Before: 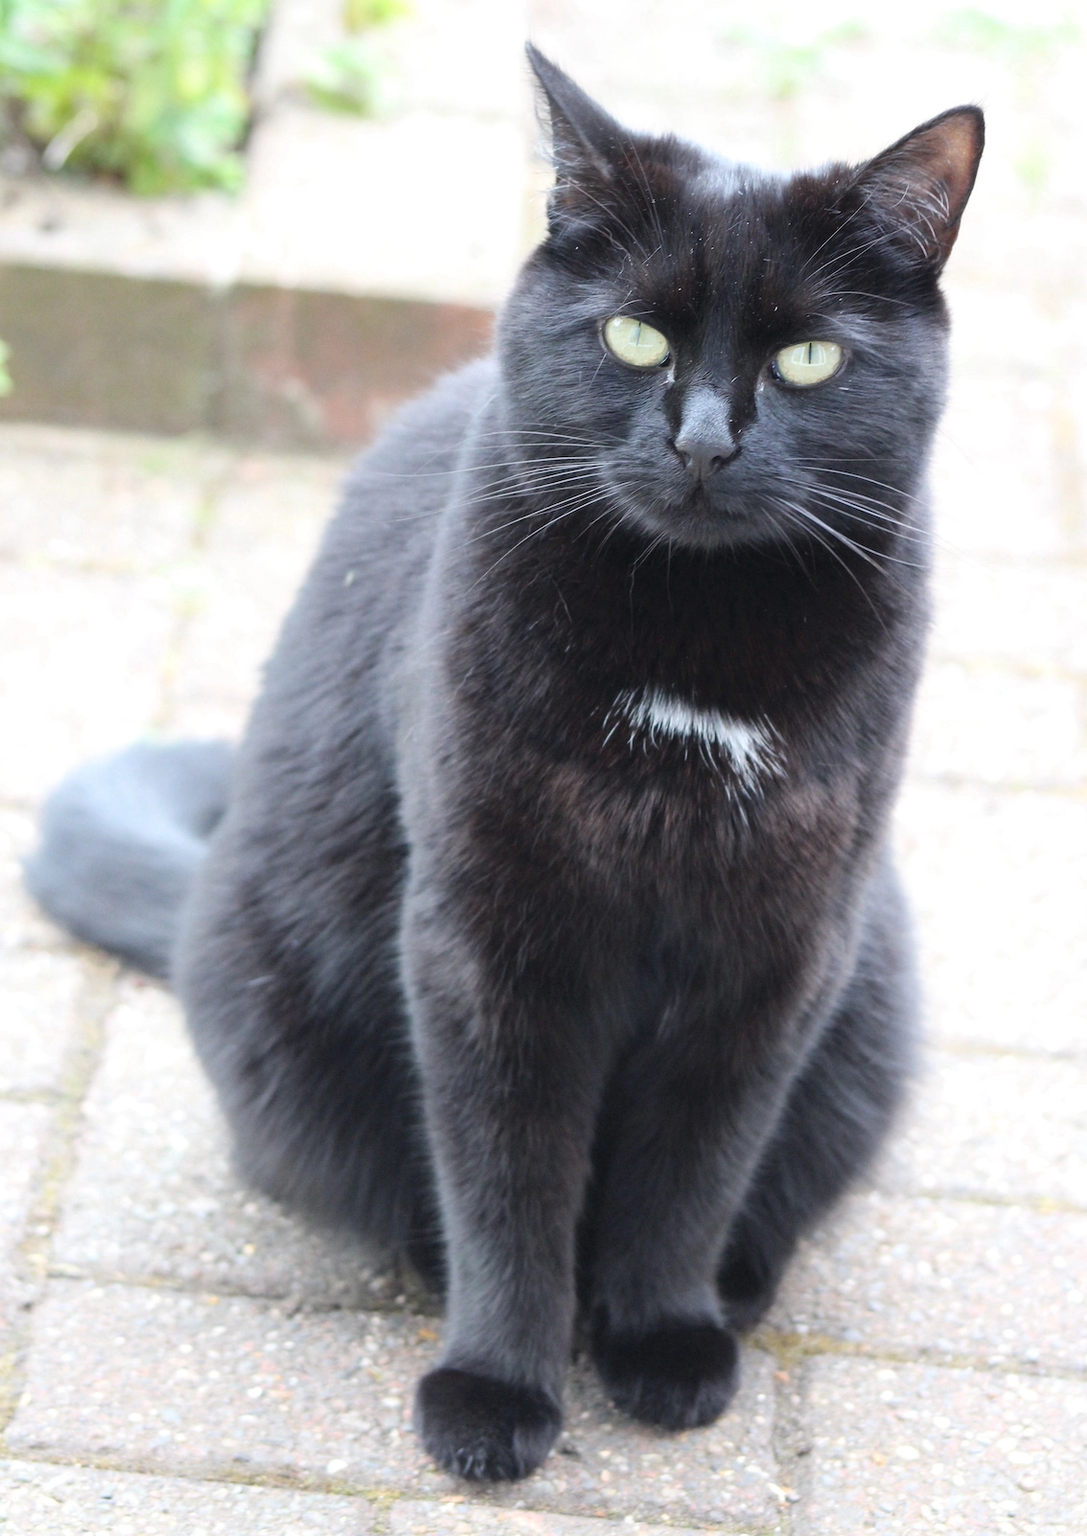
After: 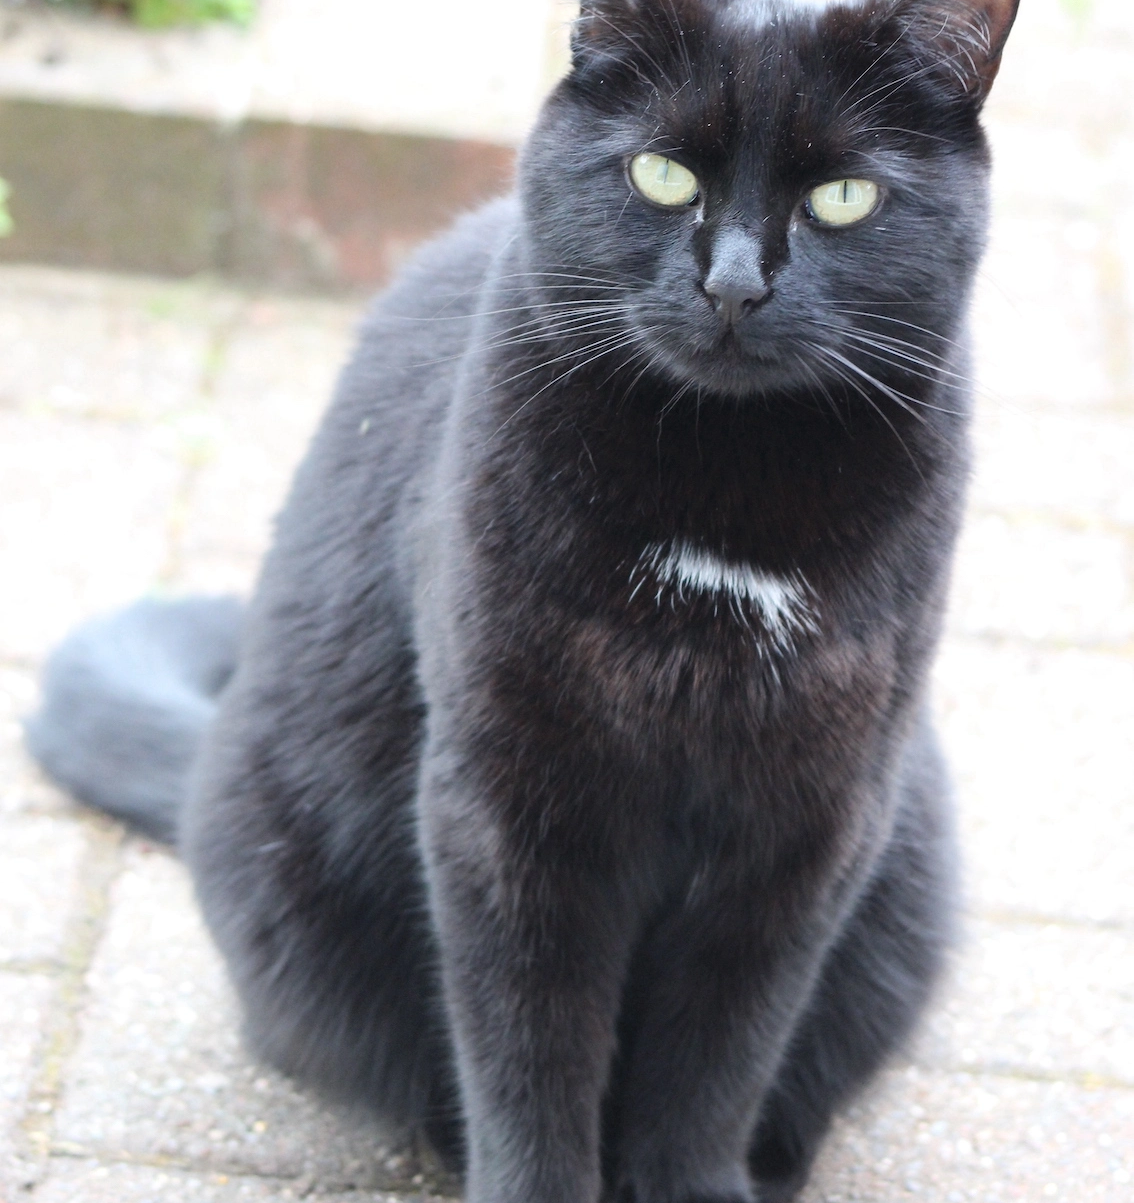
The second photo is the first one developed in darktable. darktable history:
crop: top 11.055%, bottom 13.89%
